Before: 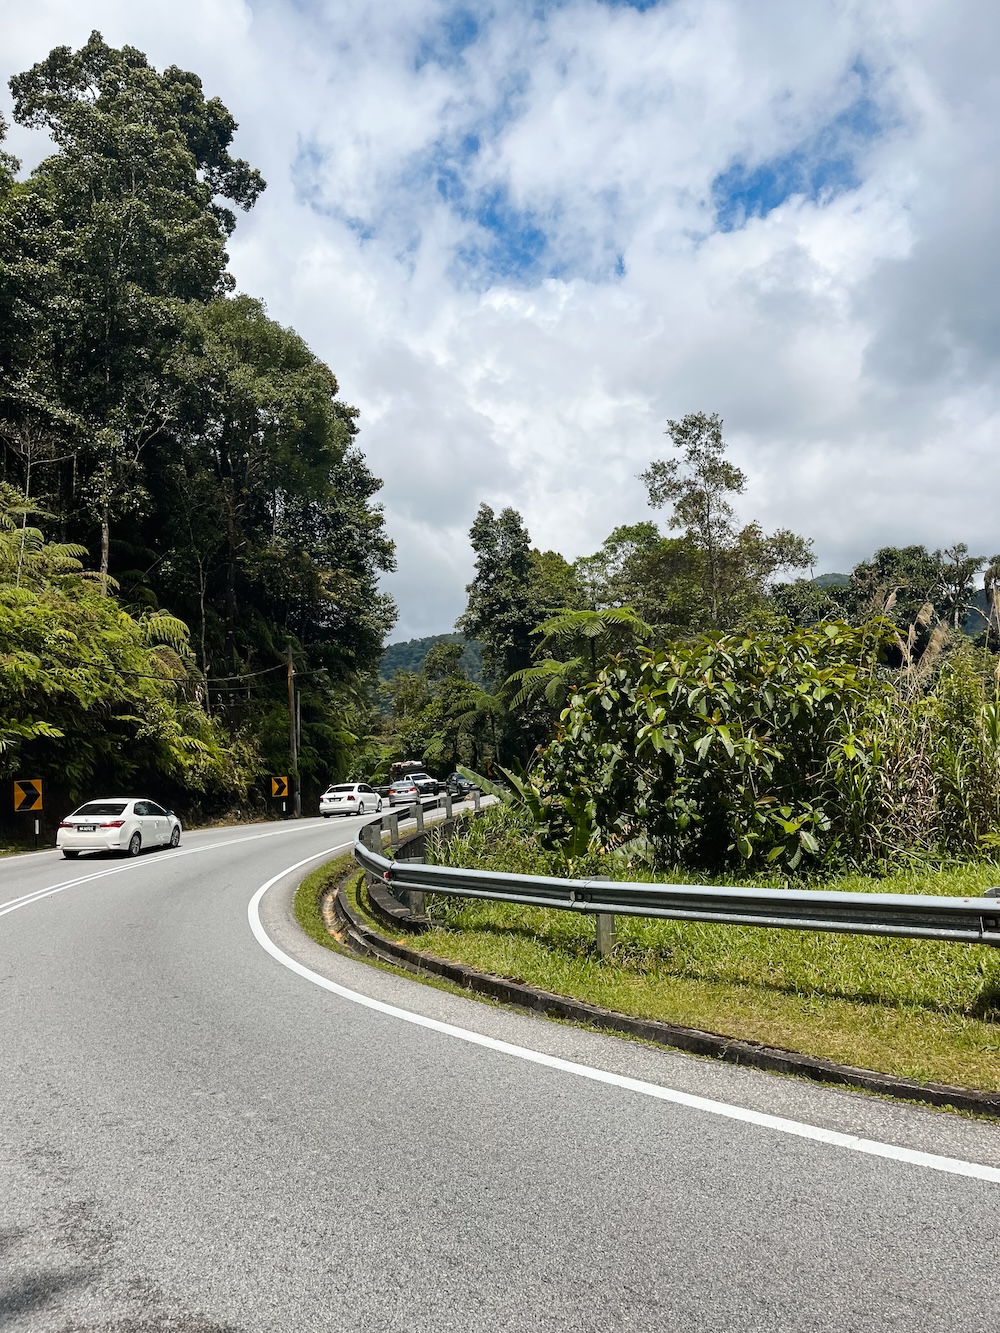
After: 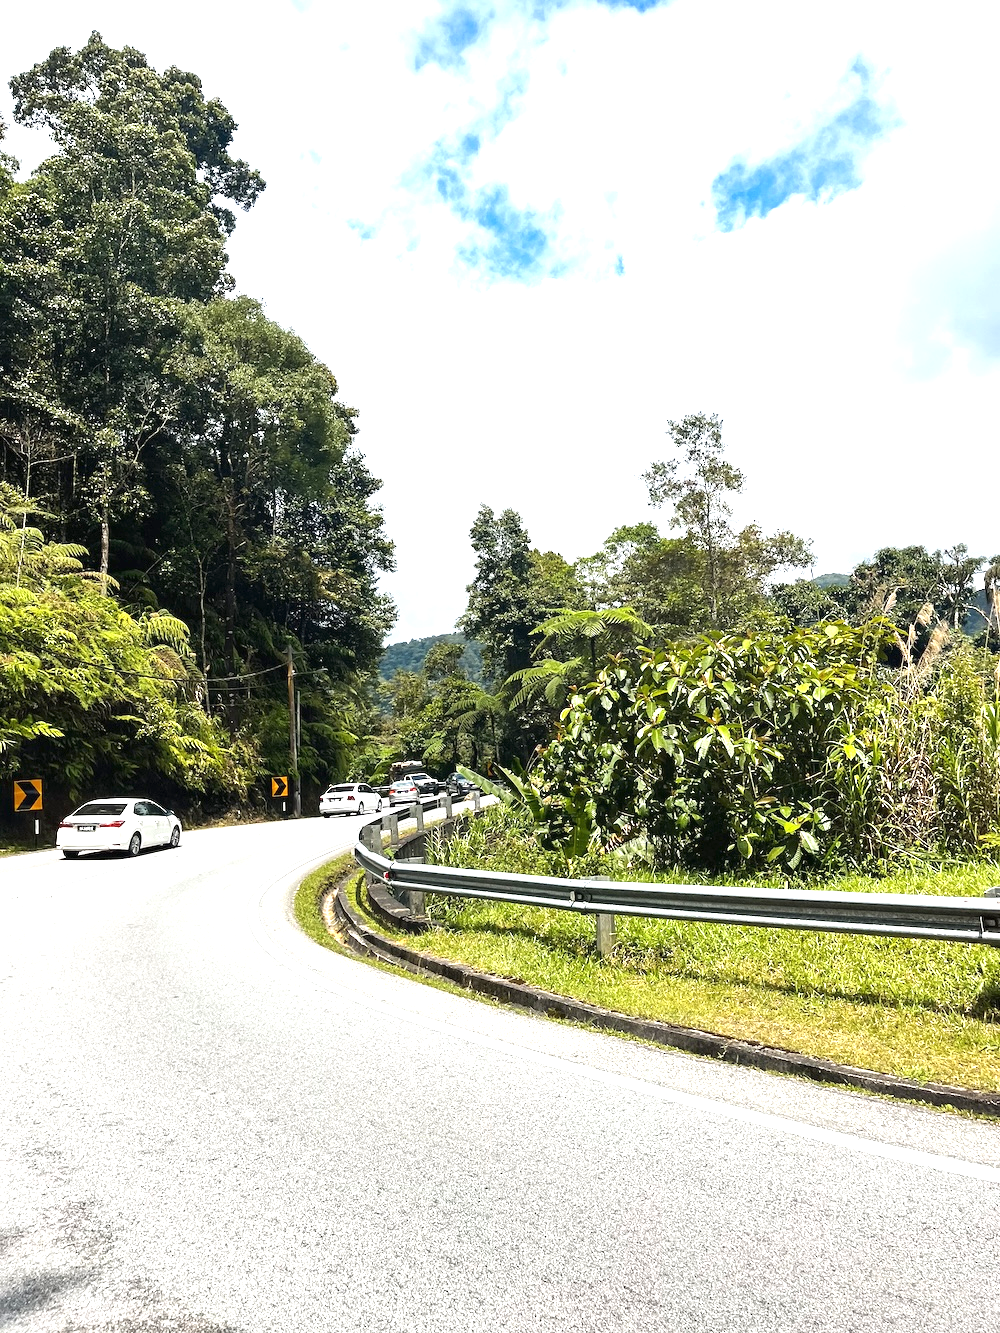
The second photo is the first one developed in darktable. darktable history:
base curve: preserve colors none
exposure: black level correction 0, exposure 1.277 EV, compensate highlight preservation false
